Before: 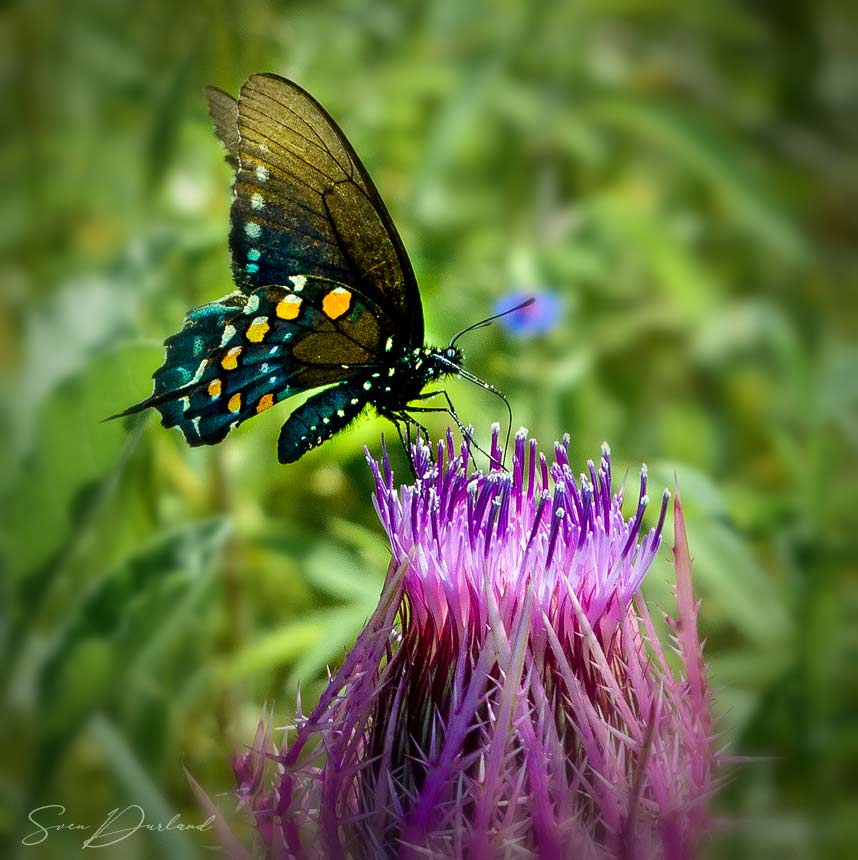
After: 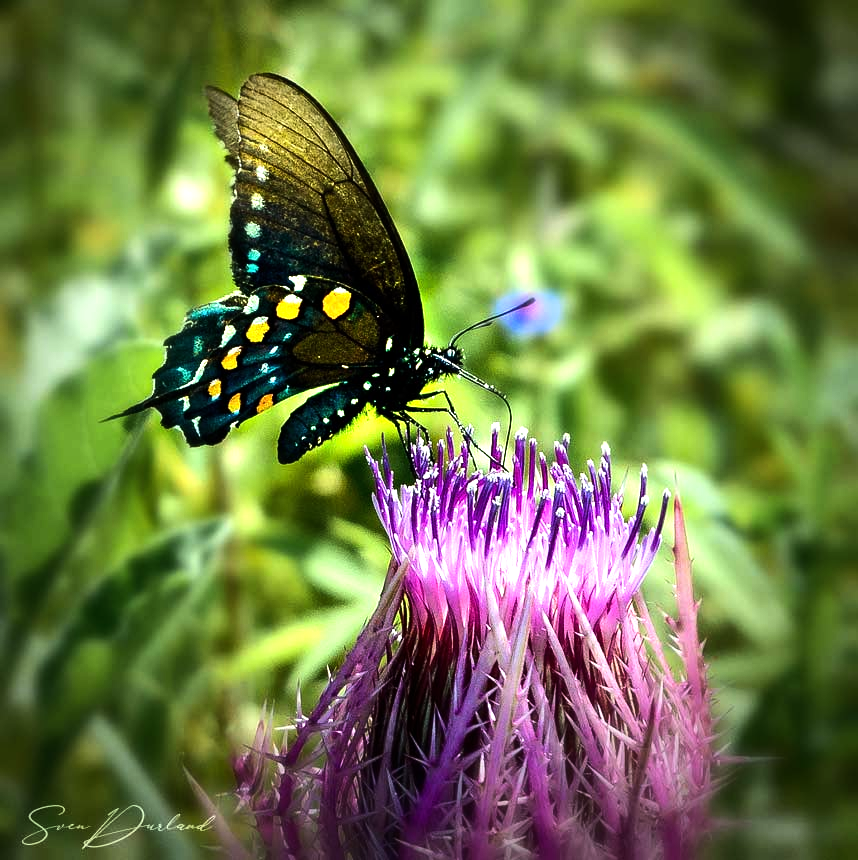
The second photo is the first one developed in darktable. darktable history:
exposure: compensate highlight preservation false
tone equalizer: -8 EV -1.08 EV, -7 EV -1.01 EV, -6 EV -0.867 EV, -5 EV -0.578 EV, -3 EV 0.578 EV, -2 EV 0.867 EV, -1 EV 1.01 EV, +0 EV 1.08 EV, edges refinement/feathering 500, mask exposure compensation -1.57 EV, preserve details no
